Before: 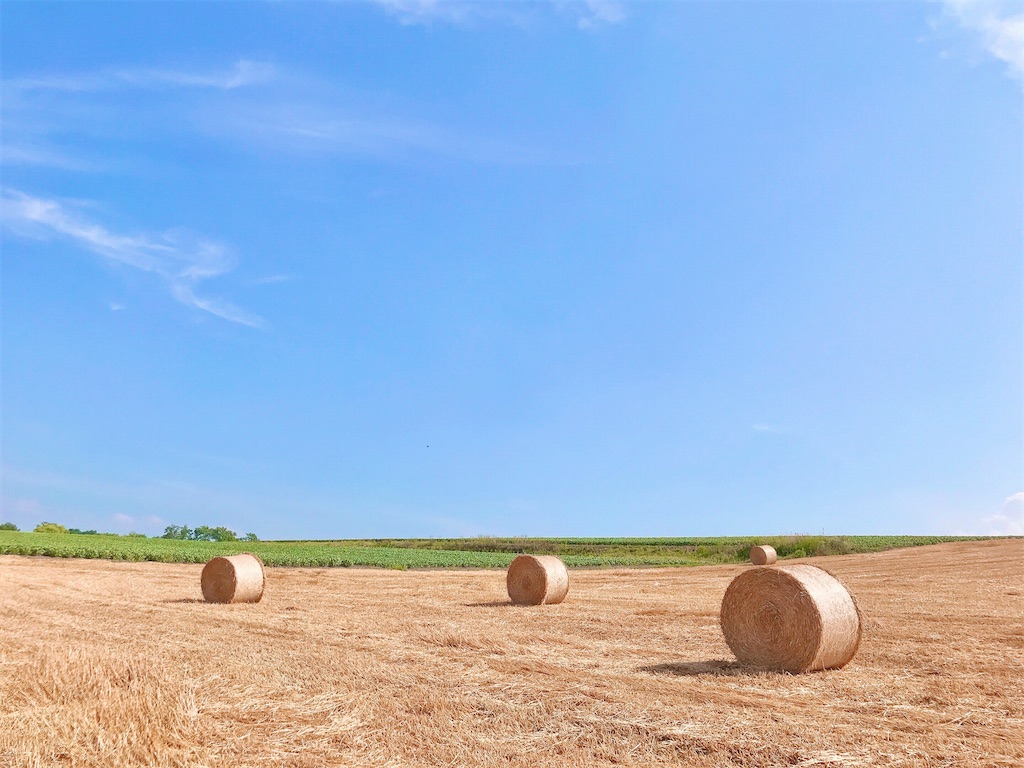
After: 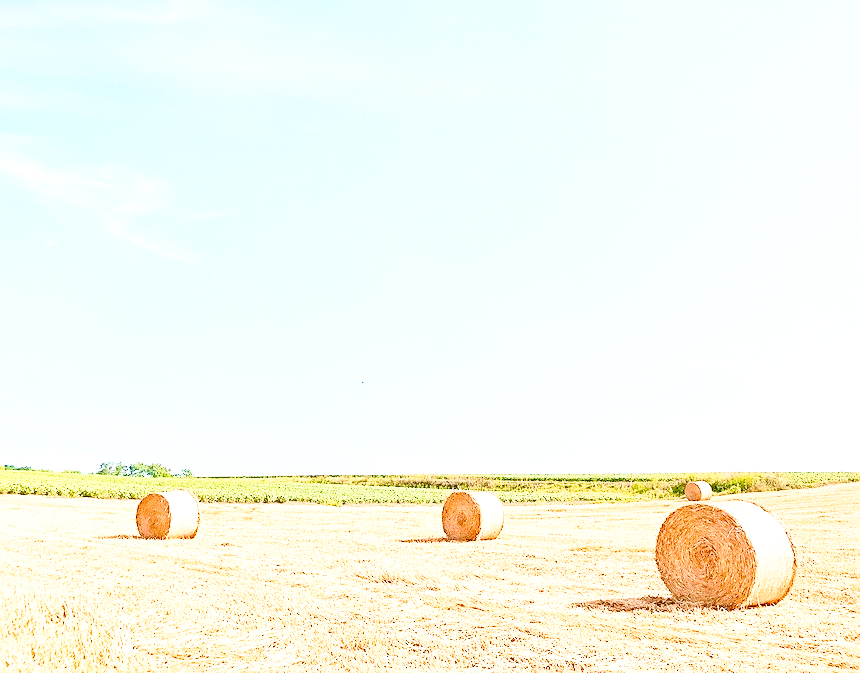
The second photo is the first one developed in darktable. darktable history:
exposure: black level correction 0, exposure 1.012 EV, compensate exposure bias true, compensate highlight preservation false
crop: left 6.407%, top 8.392%, right 9.551%, bottom 3.853%
color balance rgb: shadows lift › chroma 0.832%, shadows lift › hue 113.27°, highlights gain › chroma 3.045%, highlights gain › hue 54.28°, perceptual saturation grading › global saturation 20%, perceptual saturation grading › highlights -25.463%, perceptual saturation grading › shadows 24.263%
local contrast: detail 130%
sharpen: on, module defaults
contrast brightness saturation: contrast 0.278
base curve: curves: ch0 [(0, 0) (0.028, 0.03) (0.121, 0.232) (0.46, 0.748) (0.859, 0.968) (1, 1)], preserve colors none
